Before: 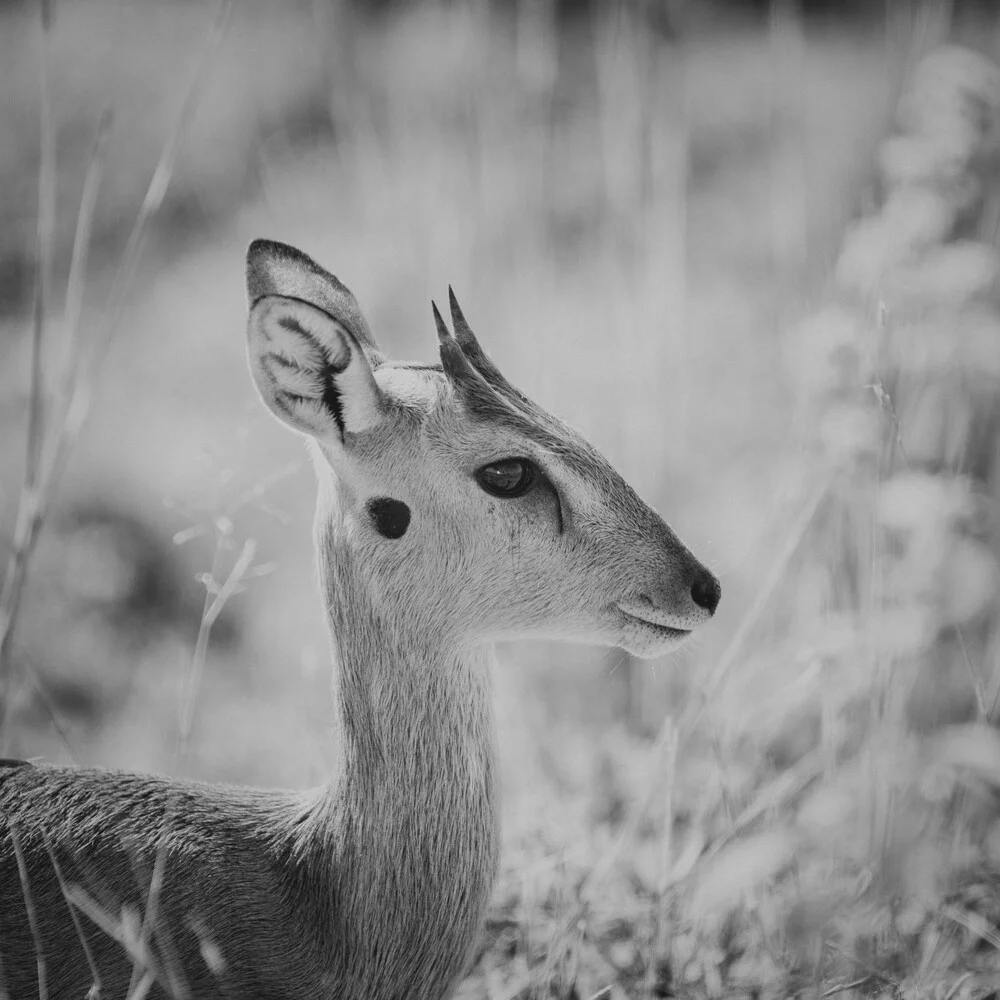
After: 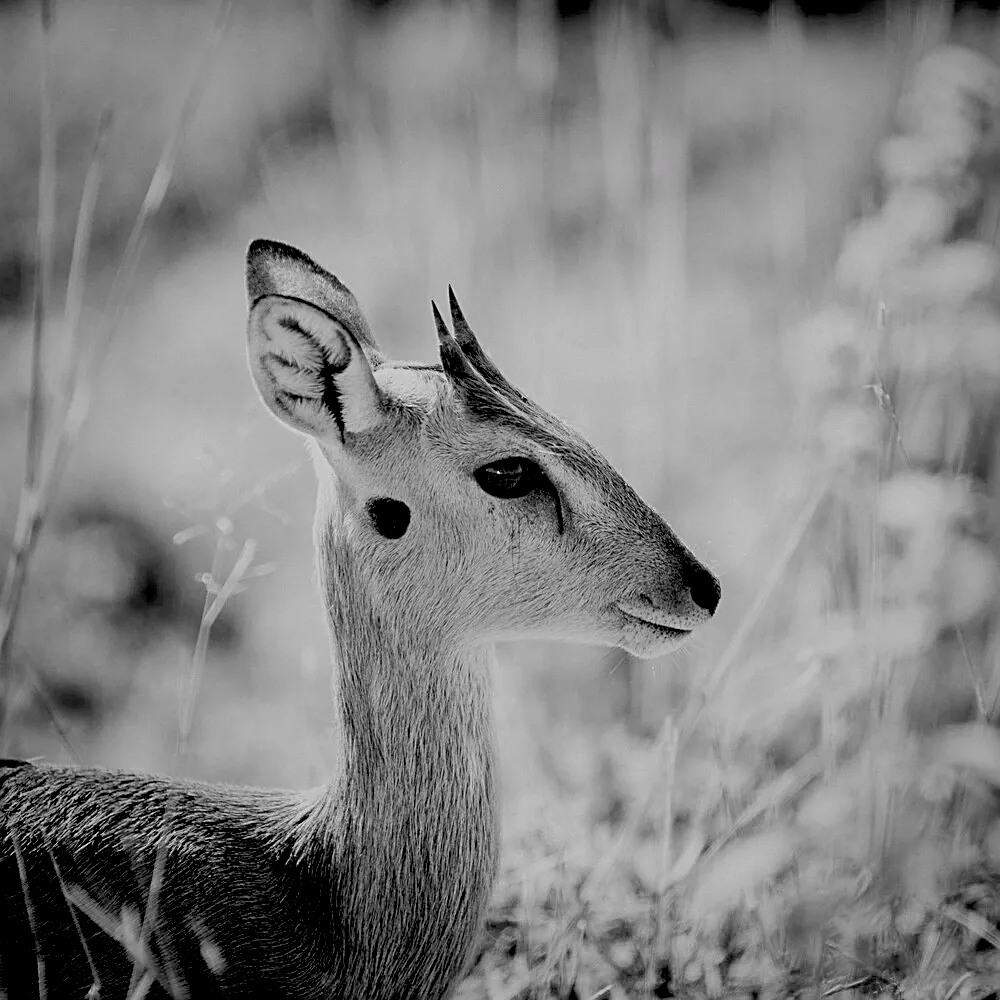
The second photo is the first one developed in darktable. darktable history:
sharpen: on, module defaults
exposure: black level correction 0.048, exposure 0.013 EV, compensate highlight preservation false
